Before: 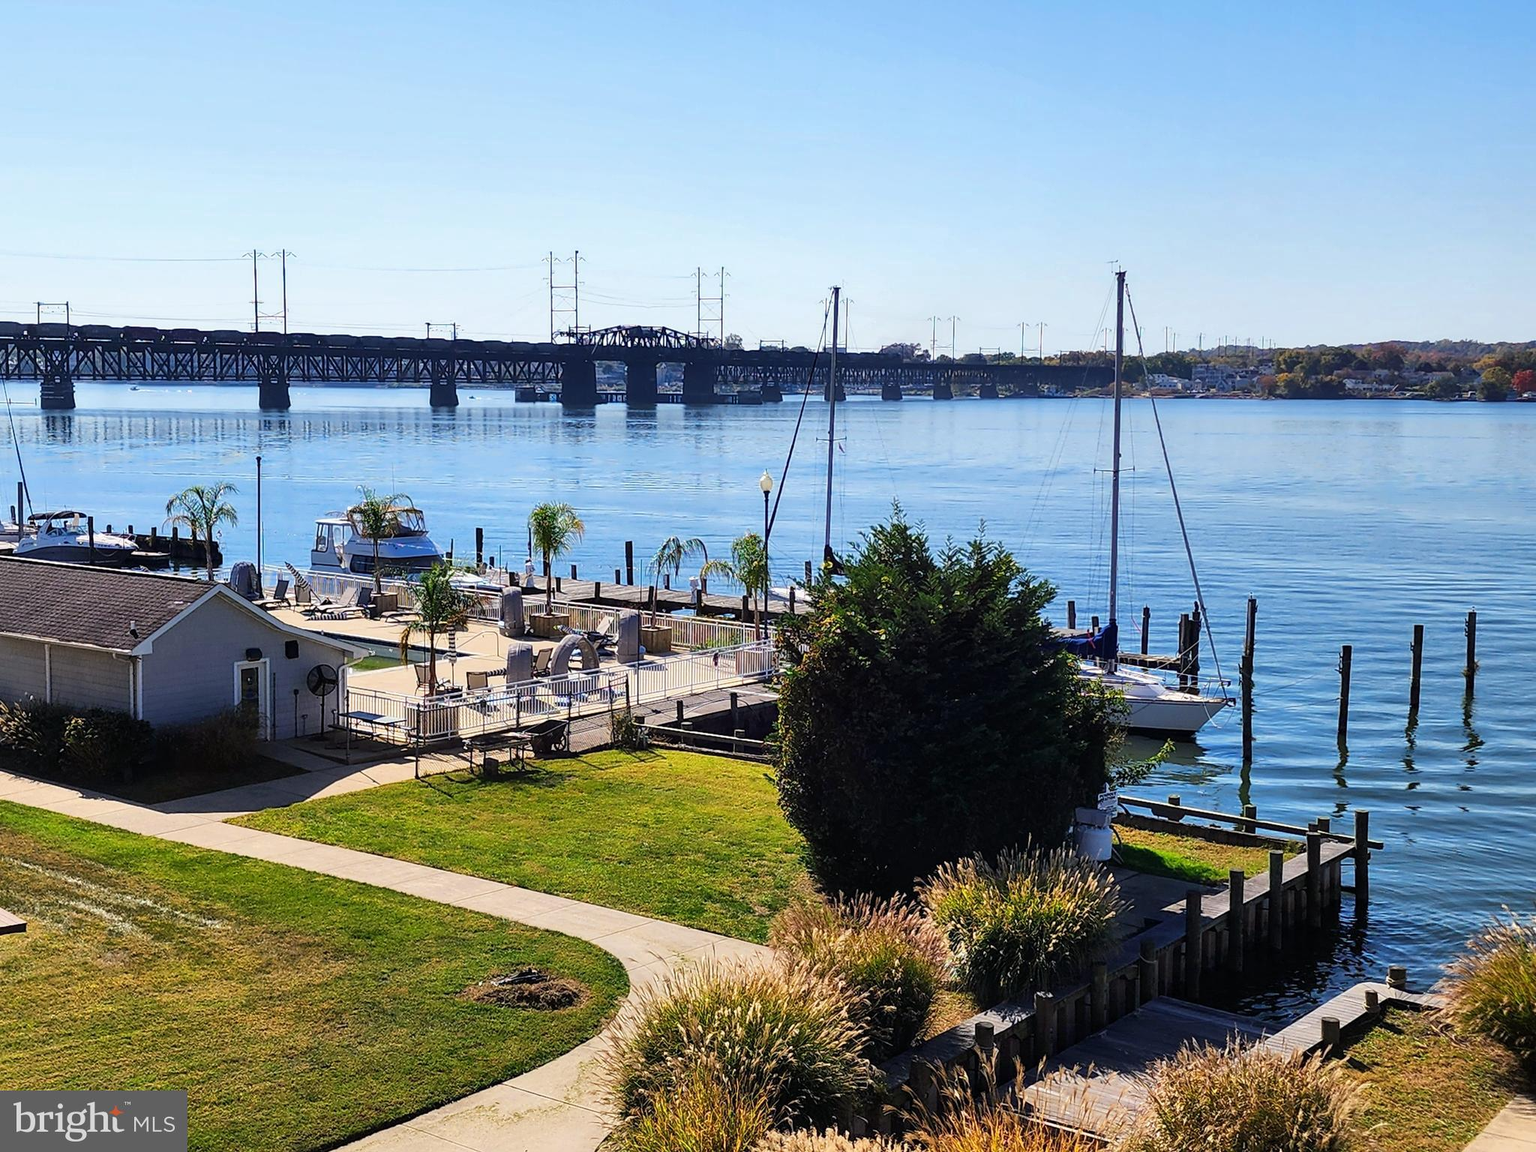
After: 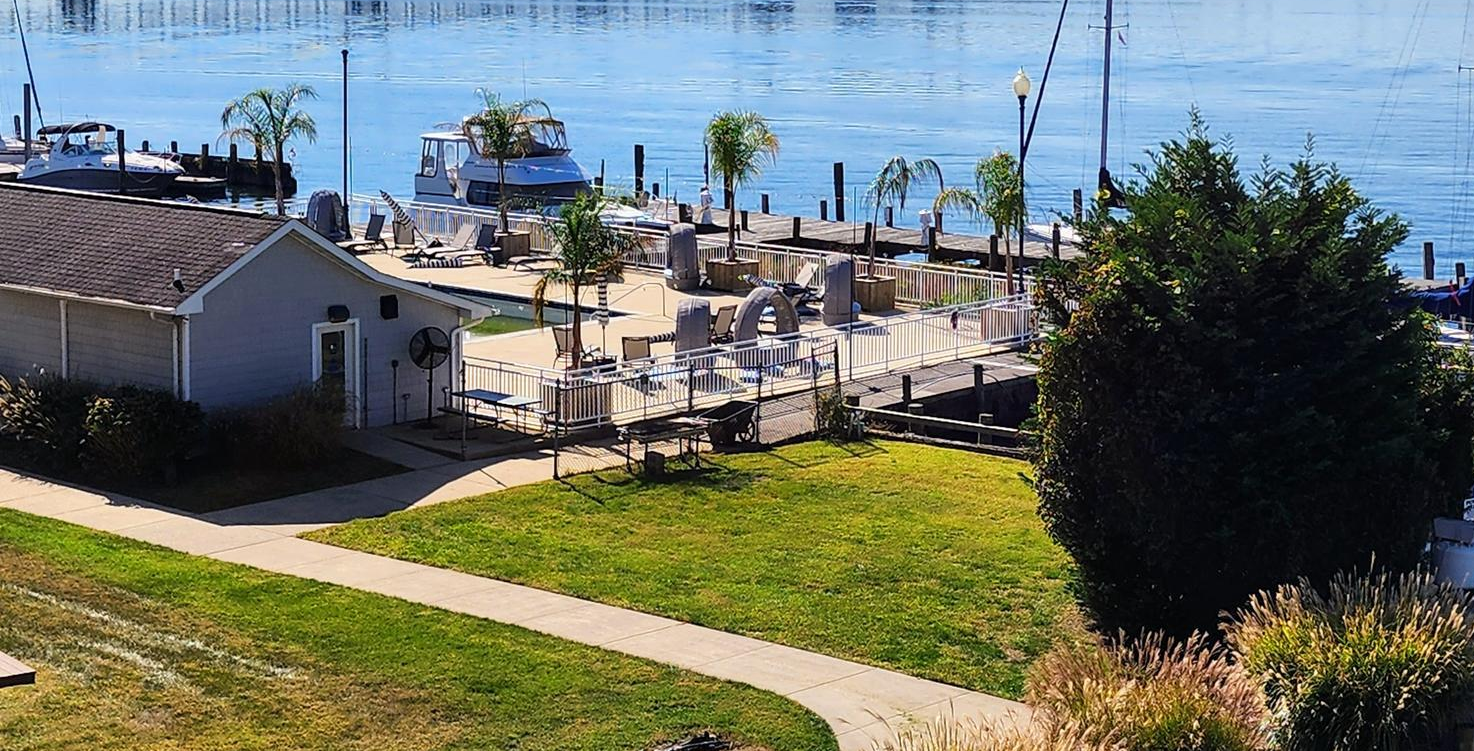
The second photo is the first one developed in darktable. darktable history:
crop: top 36.442%, right 28.023%, bottom 14.633%
